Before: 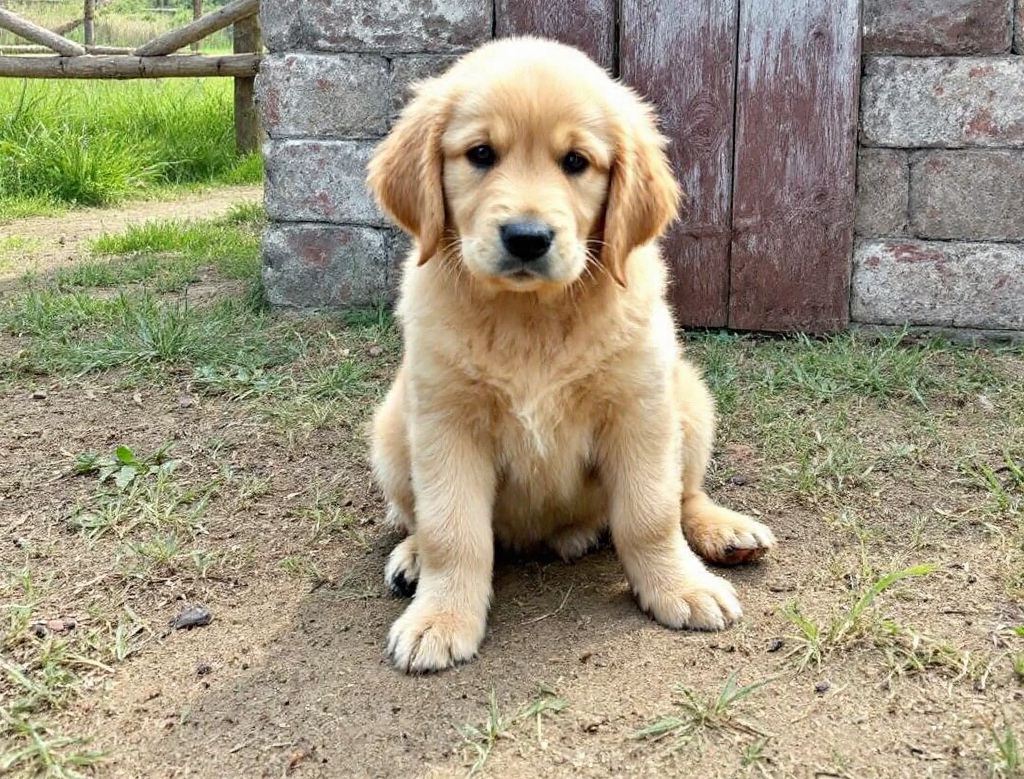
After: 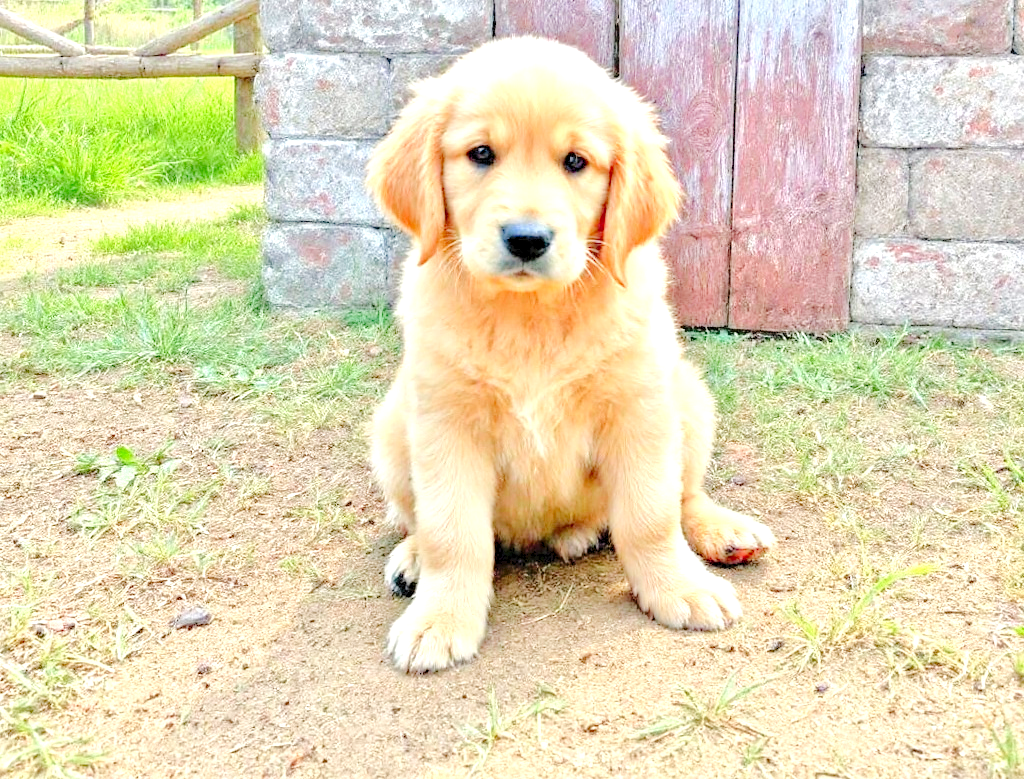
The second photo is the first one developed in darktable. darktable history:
levels: levels [0.008, 0.318, 0.836]
tone equalizer: -7 EV 0.15 EV, -6 EV 0.6 EV, -5 EV 1.15 EV, -4 EV 1.33 EV, -3 EV 1.15 EV, -2 EV 0.6 EV, -1 EV 0.15 EV, mask exposure compensation -0.5 EV
